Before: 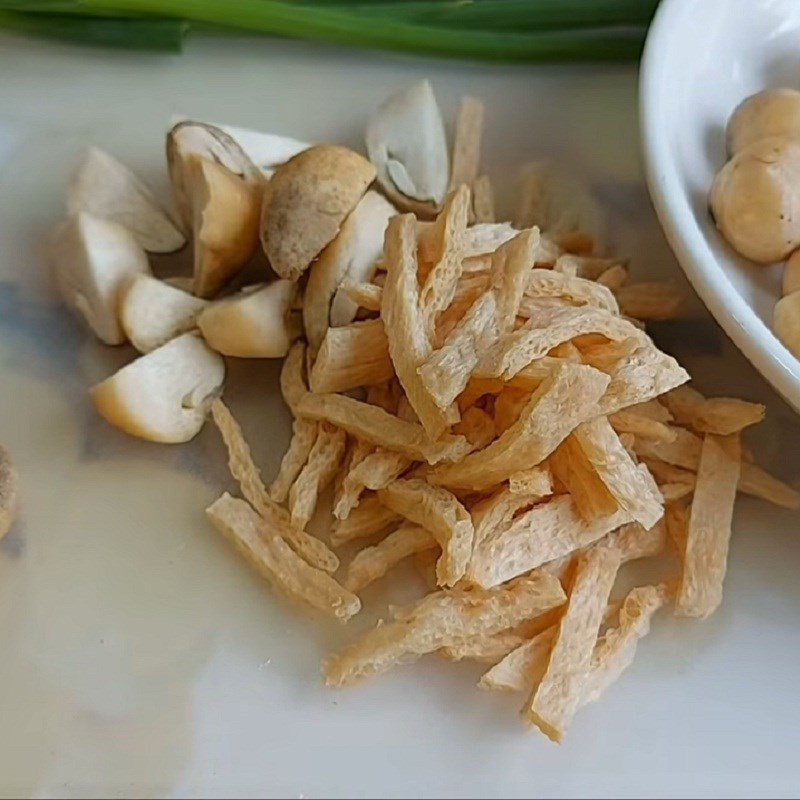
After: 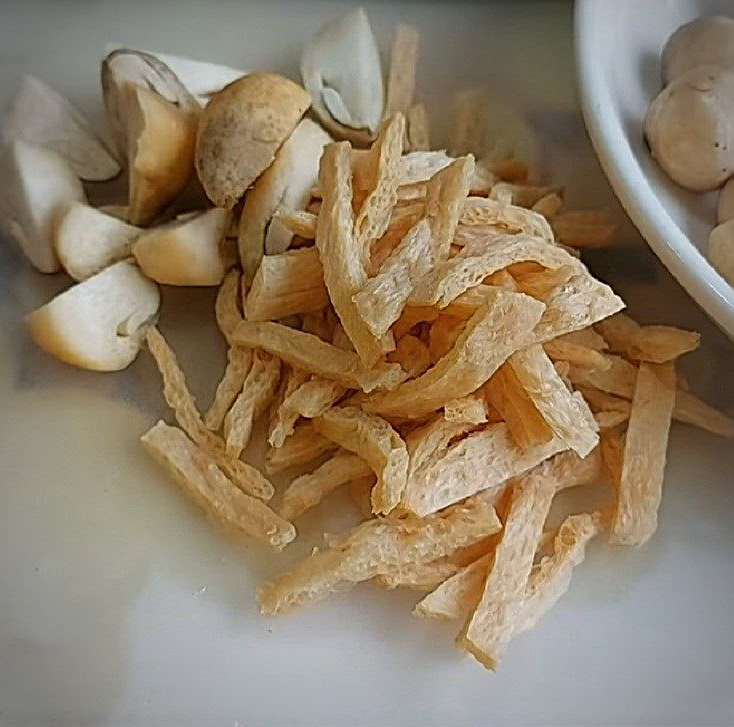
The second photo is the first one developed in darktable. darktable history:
crop and rotate: left 8.137%, top 9.102%
color calibration: output R [1.003, 0.027, -0.041, 0], output G [-0.018, 1.043, -0.038, 0], output B [0.071, -0.086, 1.017, 0], illuminant same as pipeline (D50), adaptation XYZ, x 0.347, y 0.359, temperature 5007.95 K
sharpen: on, module defaults
vignetting: on, module defaults
